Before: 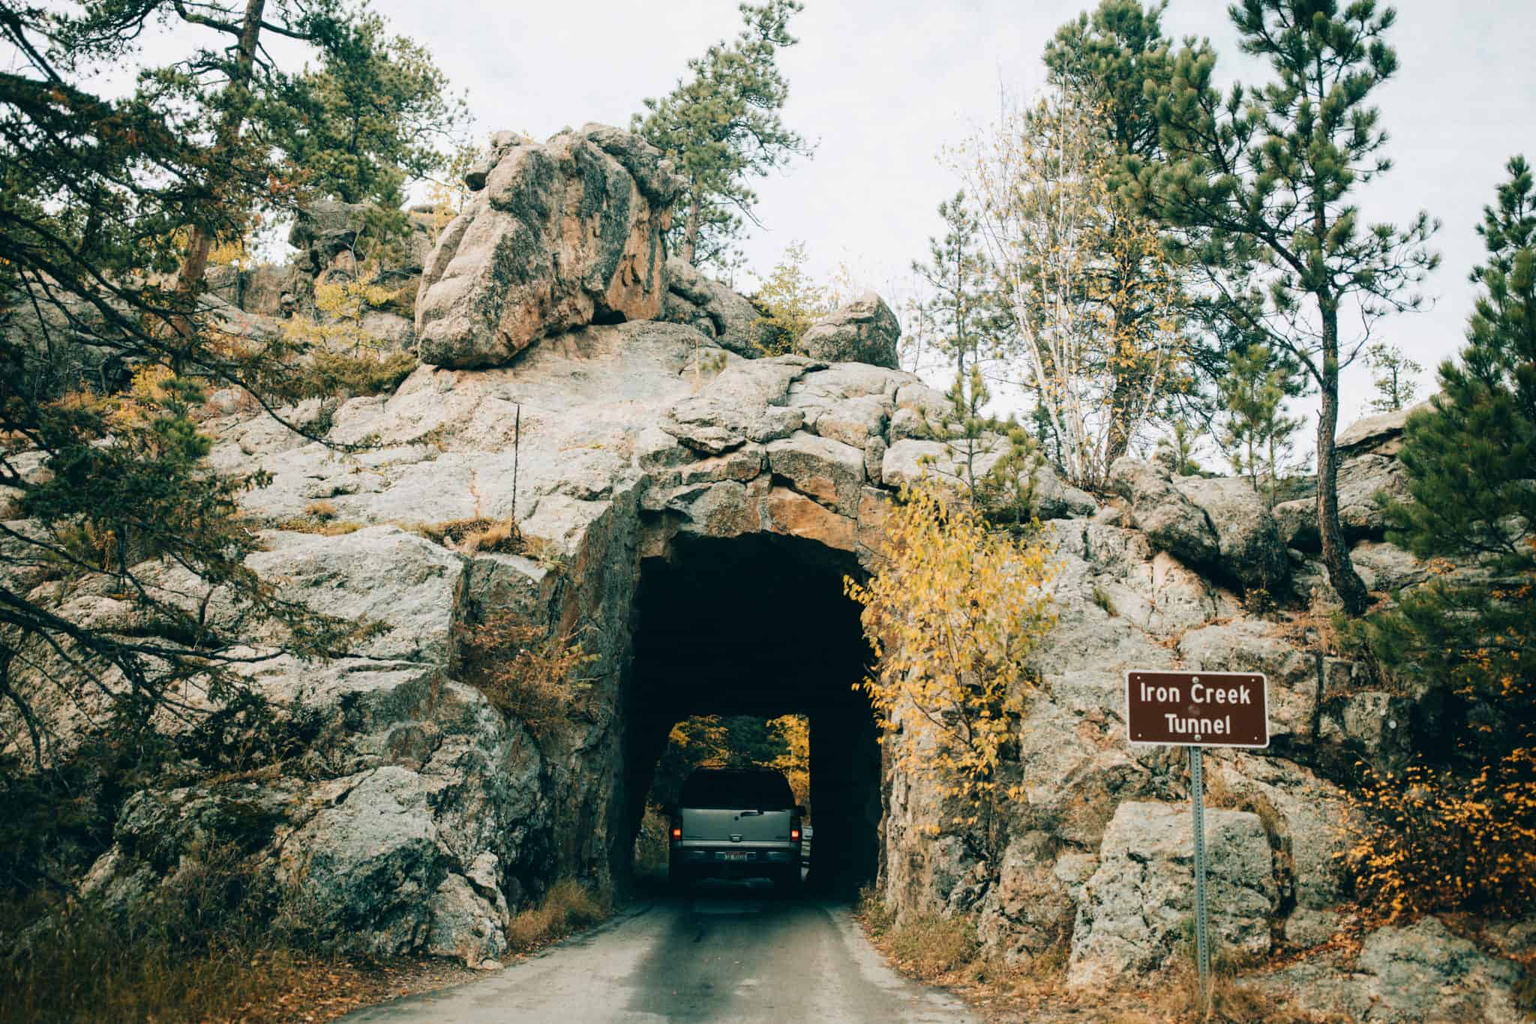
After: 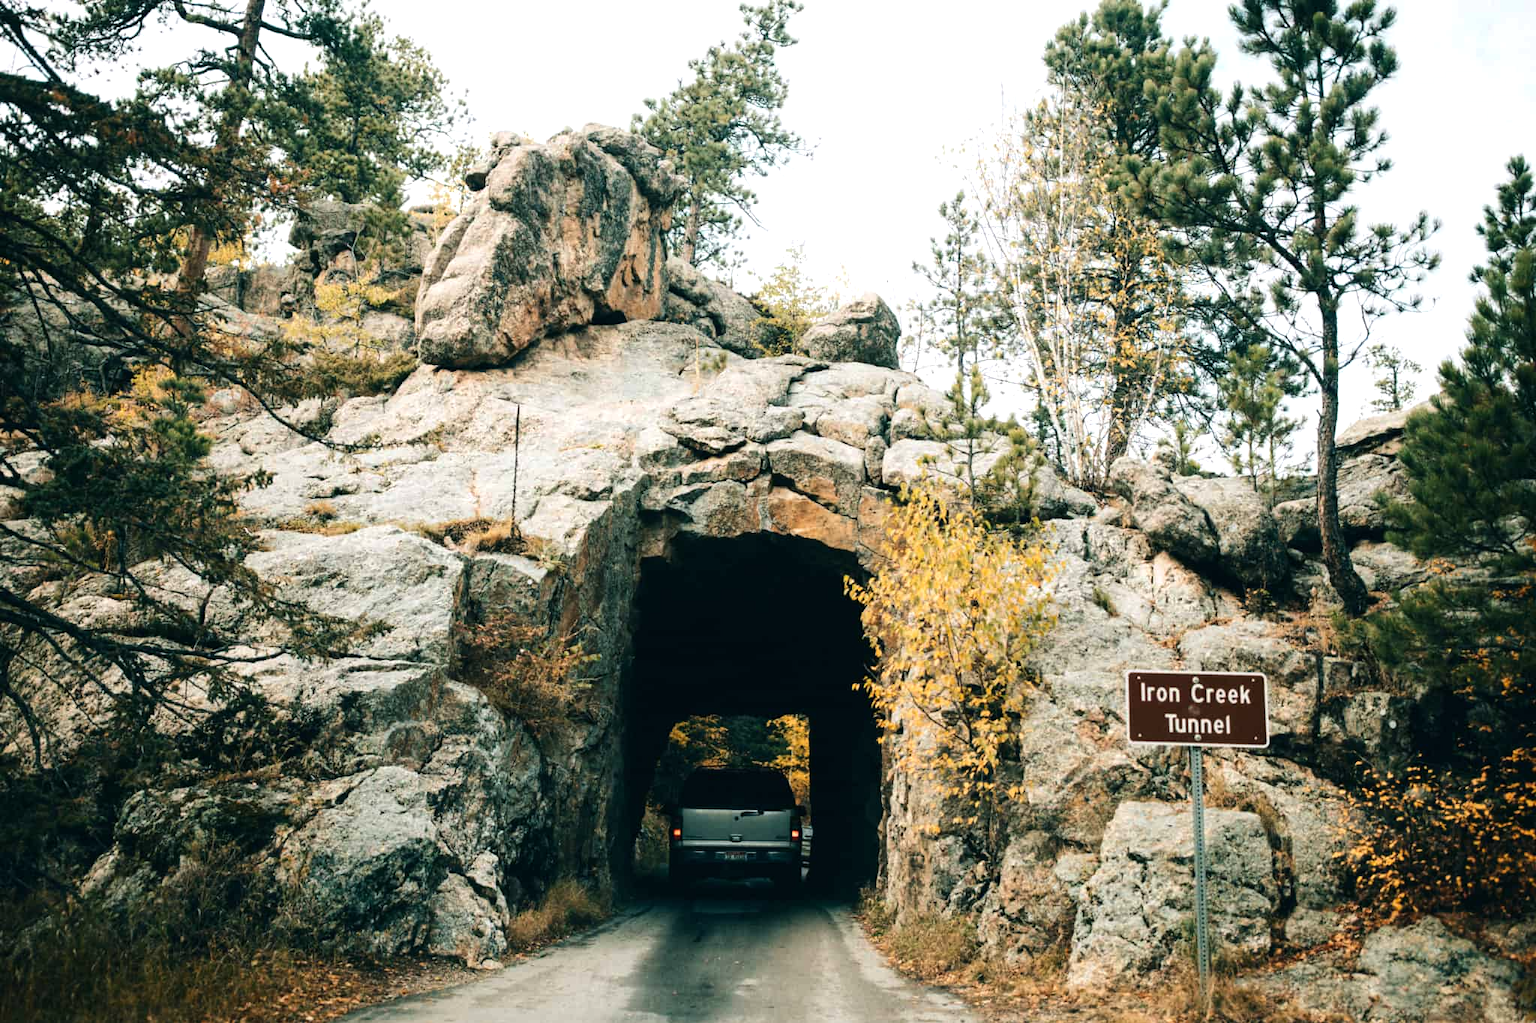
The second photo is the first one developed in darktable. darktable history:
tone equalizer: -8 EV -0.425 EV, -7 EV -0.424 EV, -6 EV -0.365 EV, -5 EV -0.253 EV, -3 EV 0.192 EV, -2 EV 0.324 EV, -1 EV 0.414 EV, +0 EV 0.416 EV, edges refinement/feathering 500, mask exposure compensation -1.57 EV, preserve details no
